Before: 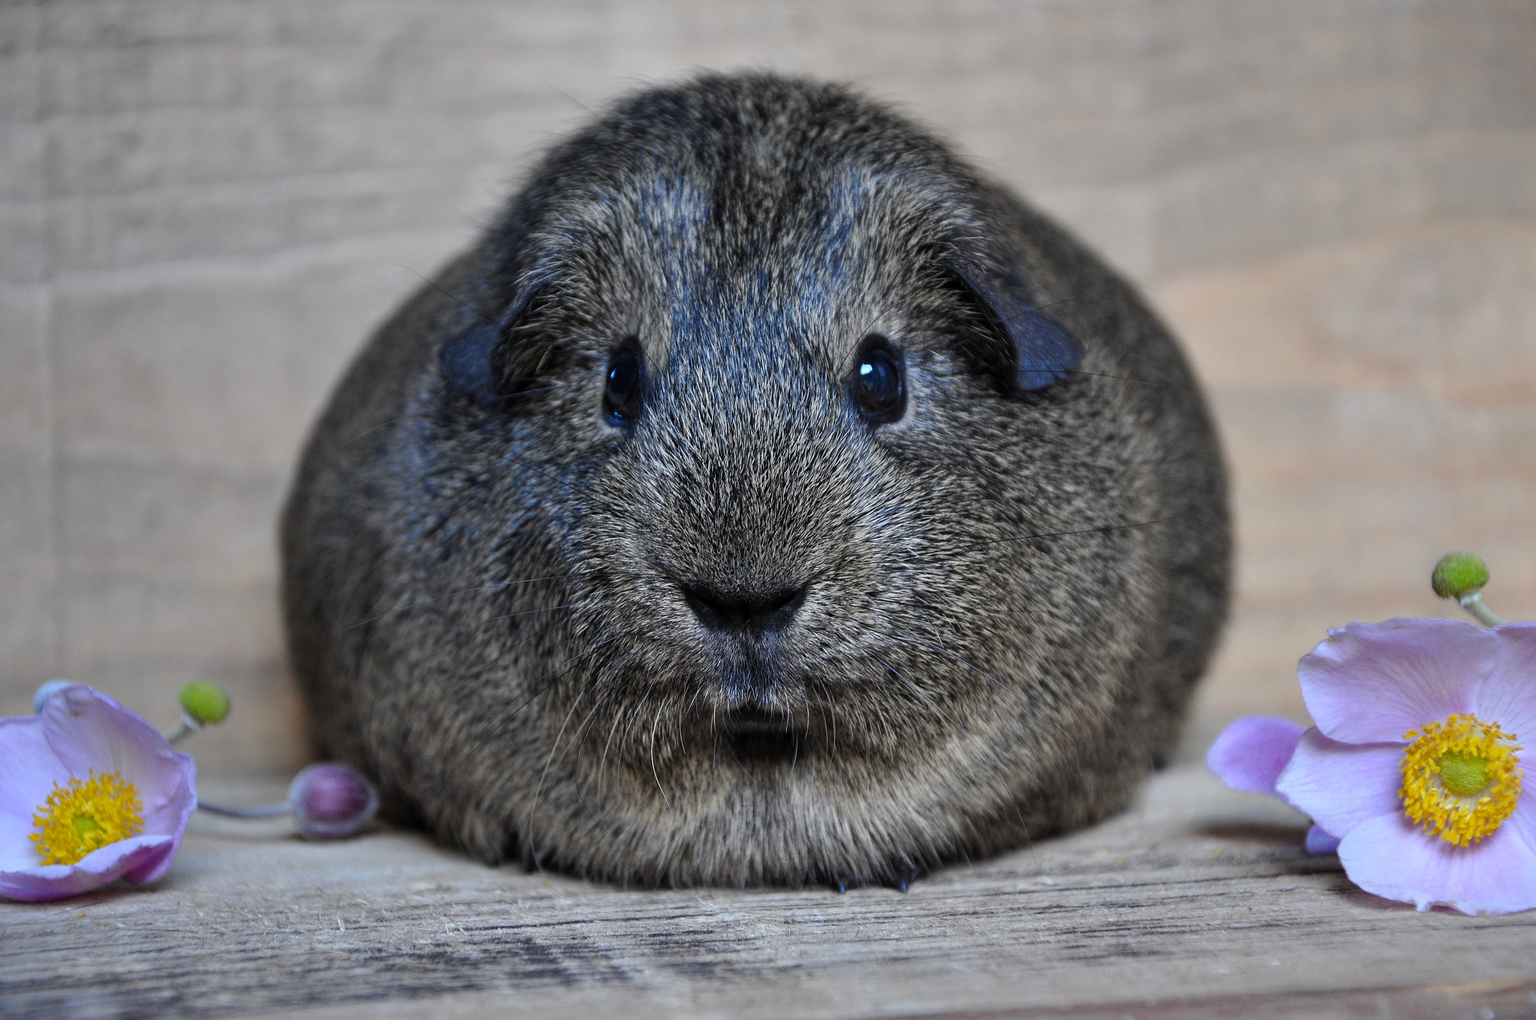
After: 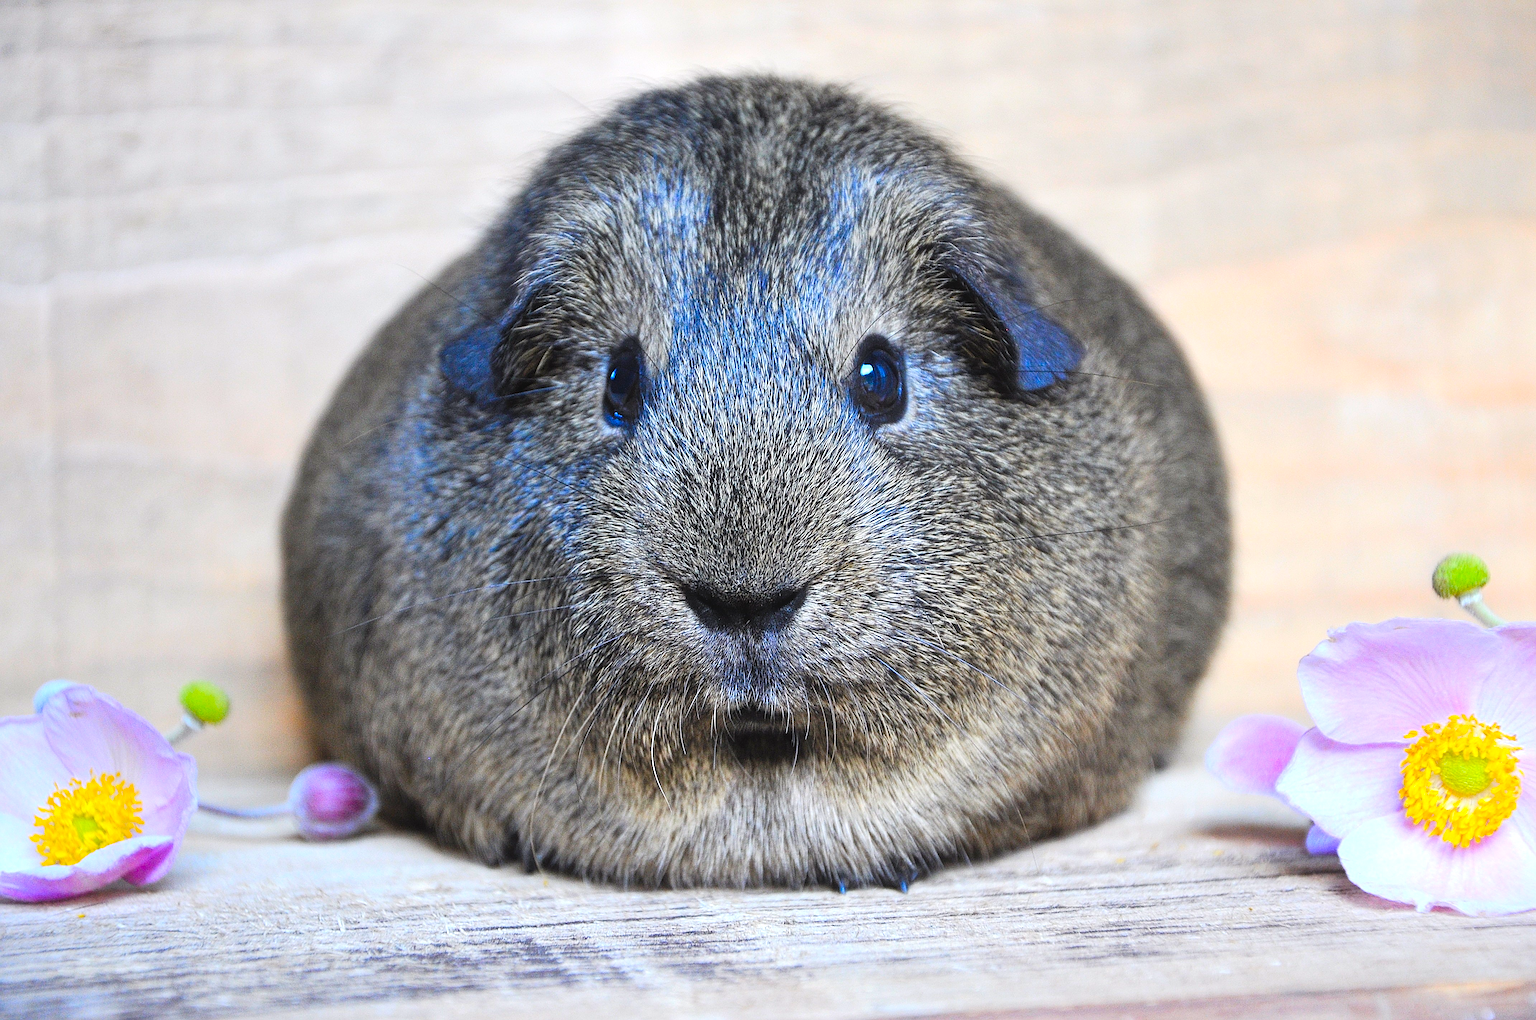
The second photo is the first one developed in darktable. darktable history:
contrast equalizer: y [[0.439, 0.44, 0.442, 0.457, 0.493, 0.498], [0.5 ×6], [0.5 ×6], [0 ×6], [0 ×6]]
sharpen: on, module defaults
exposure: black level correction 0, exposure 1 EV, compensate highlight preservation false
color balance rgb: perceptual saturation grading › global saturation 20%, perceptual saturation grading › highlights 2.68%, perceptual saturation grading › shadows 50%
tone curve: curves: ch0 [(0, 0) (0.004, 0.001) (0.133, 0.112) (0.325, 0.362) (0.832, 0.893) (1, 1)], color space Lab, linked channels, preserve colors none
